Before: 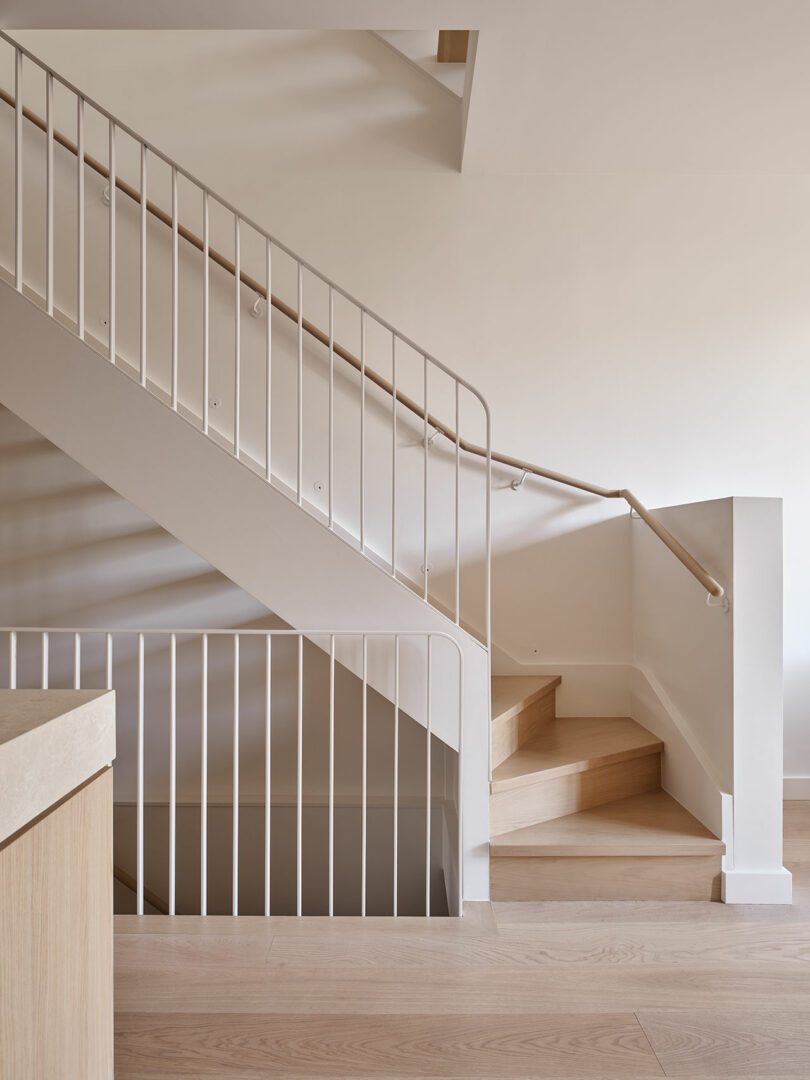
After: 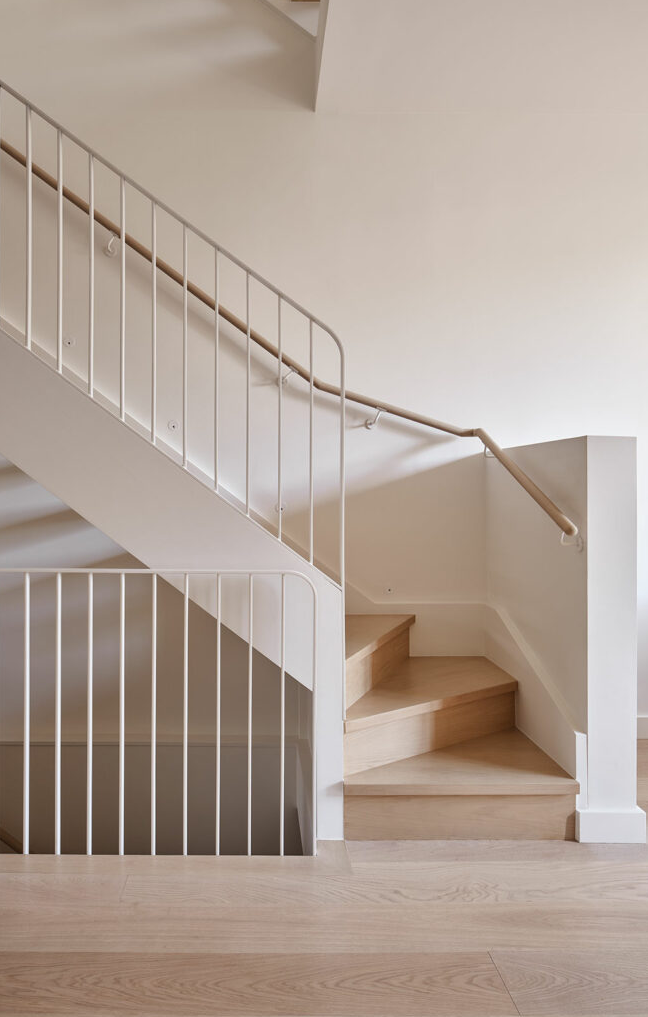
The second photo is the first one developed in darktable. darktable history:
crop and rotate: left 18.087%, top 5.818%, right 1.834%
